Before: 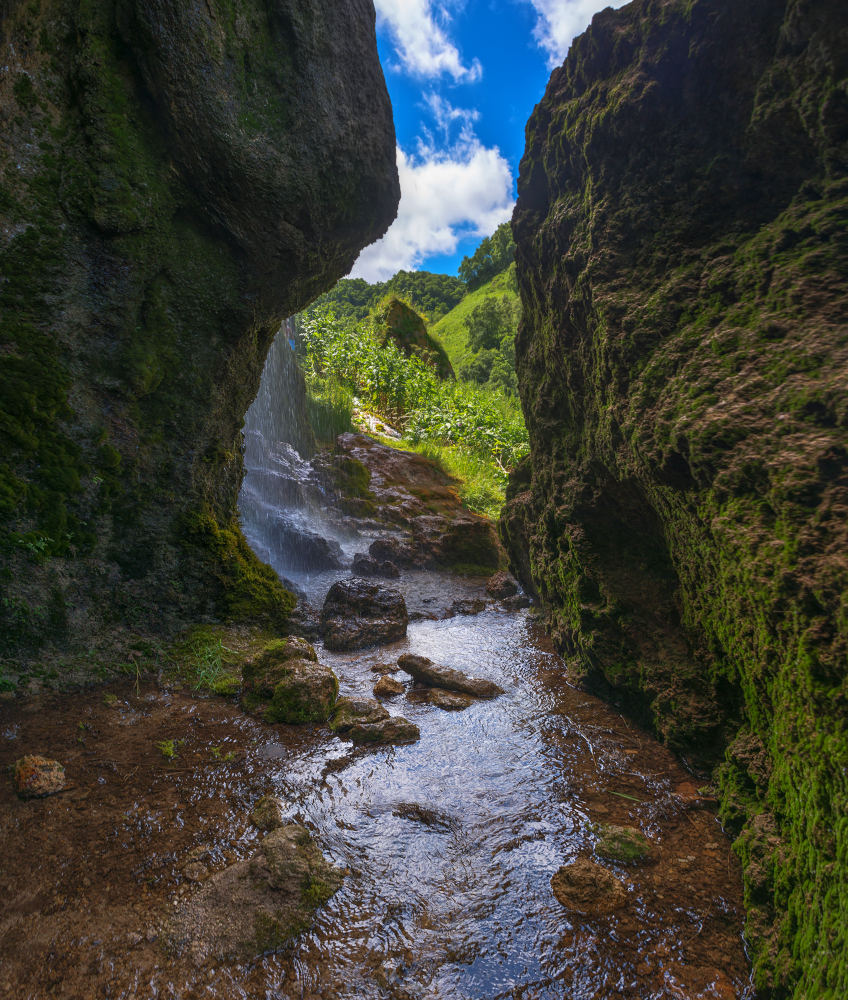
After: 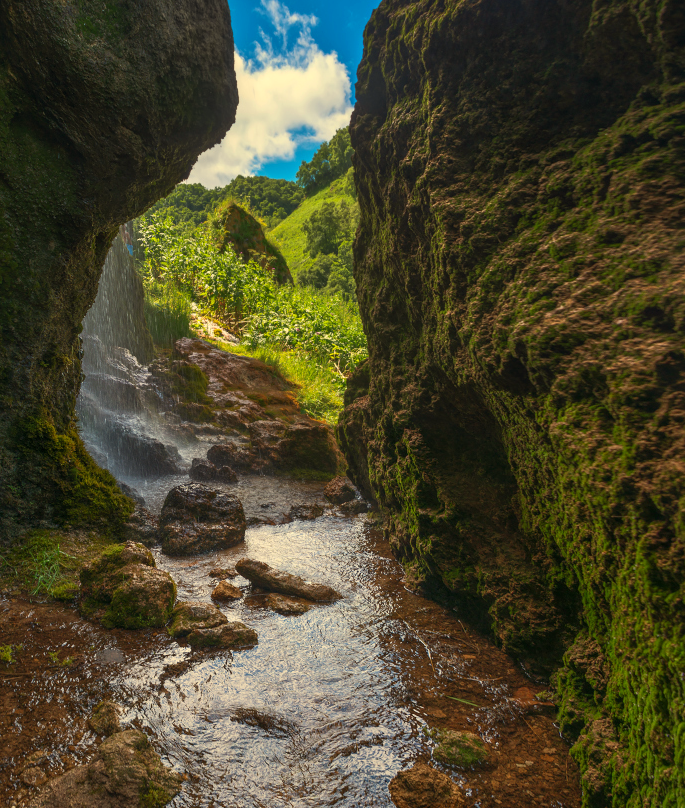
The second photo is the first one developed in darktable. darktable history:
contrast brightness saturation: contrast 0.1, brightness 0.03, saturation 0.09
crop: left 19.159%, top 9.58%, bottom 9.58%
white balance: red 1.08, blue 0.791
